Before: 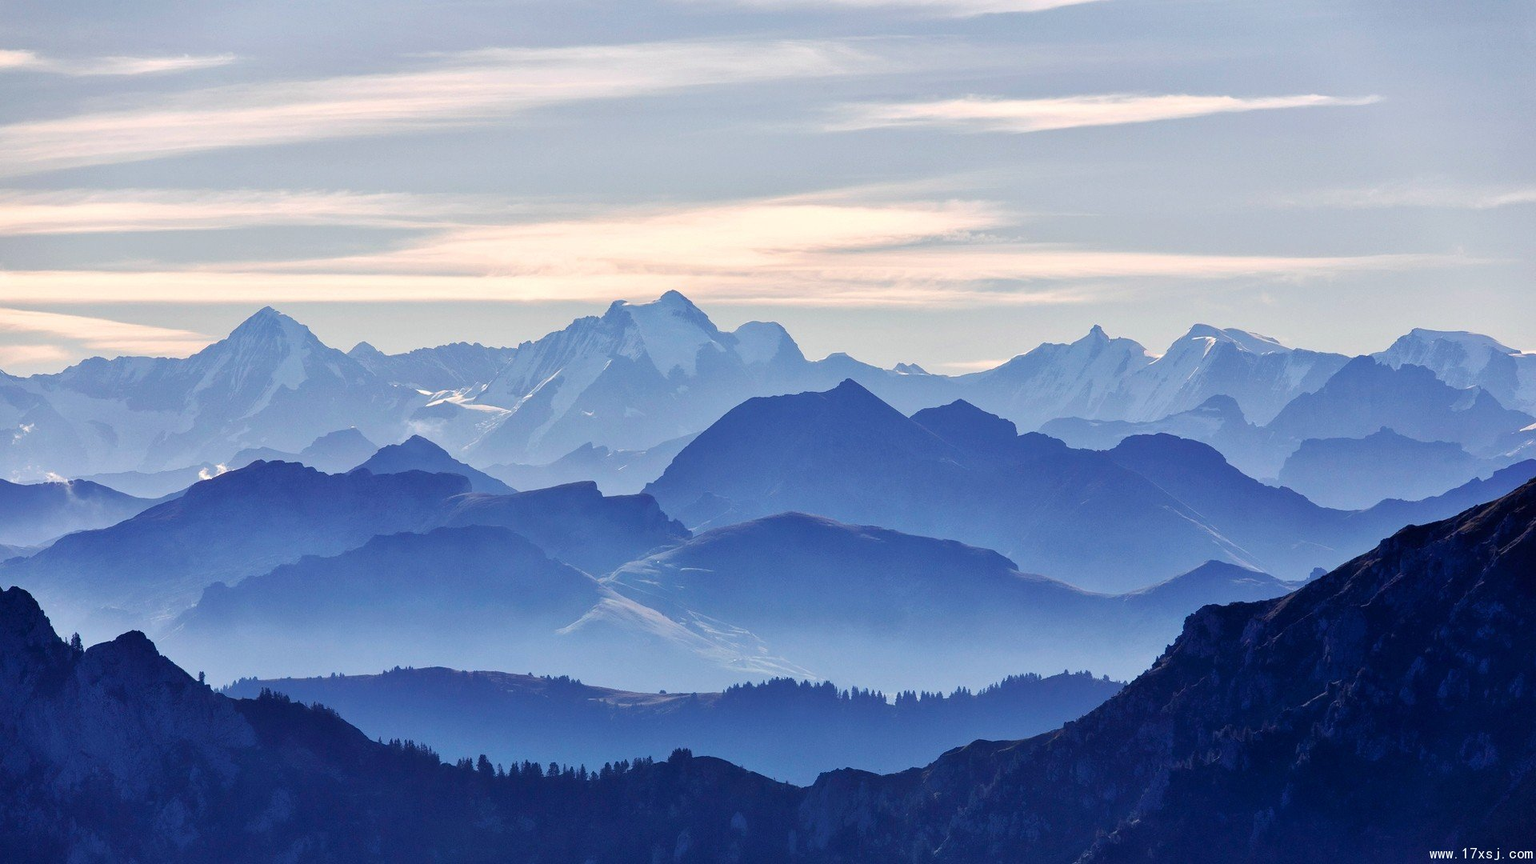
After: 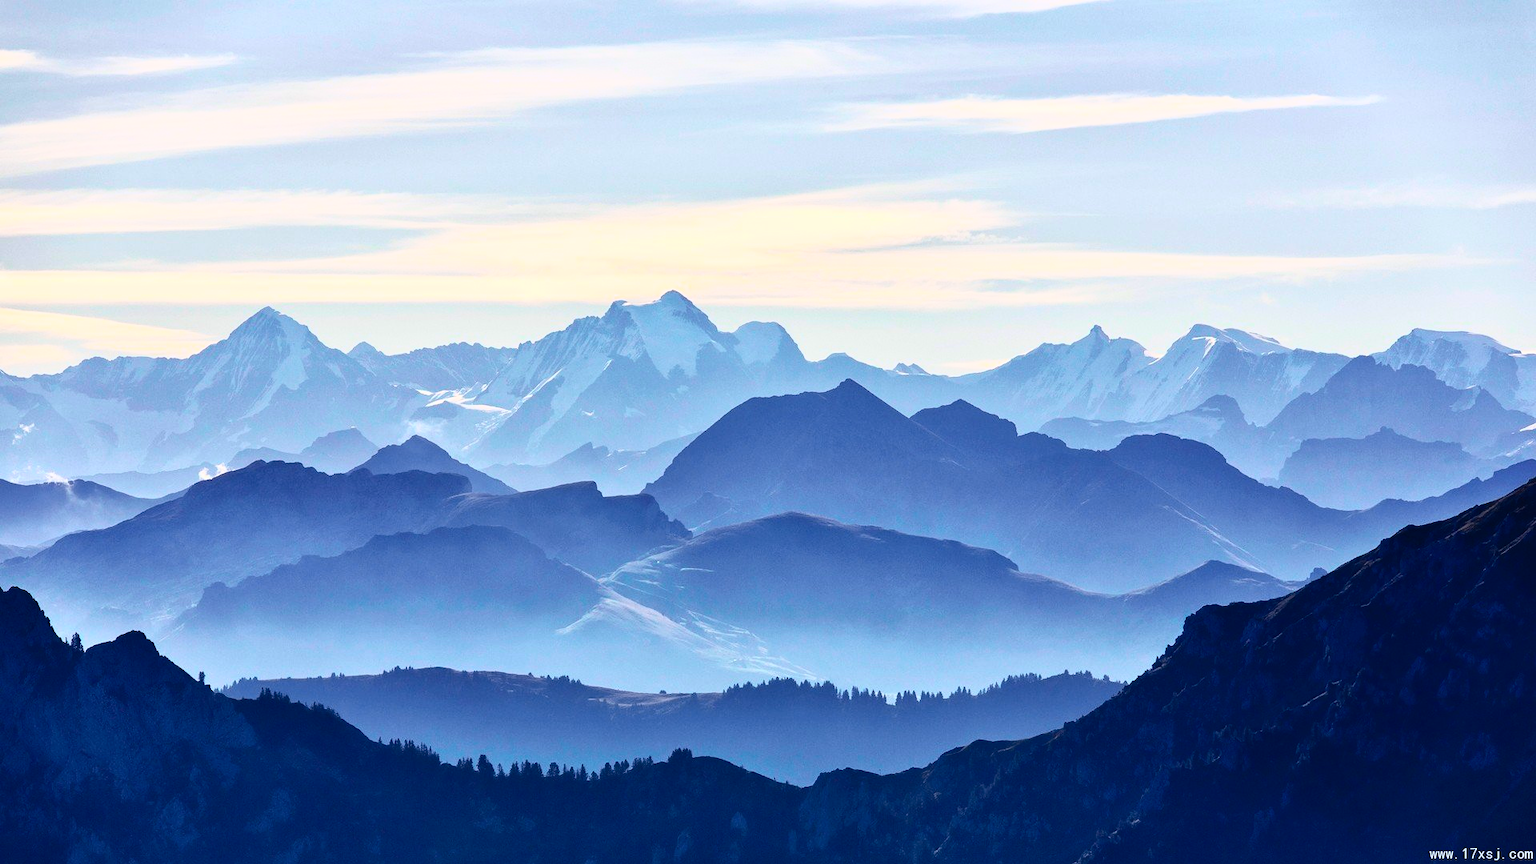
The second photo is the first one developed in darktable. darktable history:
tone curve: curves: ch0 [(0, 0.018) (0.162, 0.128) (0.434, 0.478) (0.667, 0.785) (0.819, 0.943) (1, 0.991)]; ch1 [(0, 0) (0.402, 0.36) (0.476, 0.449) (0.506, 0.505) (0.523, 0.518) (0.582, 0.586) (0.641, 0.668) (0.7, 0.741) (1, 1)]; ch2 [(0, 0) (0.416, 0.403) (0.483, 0.472) (0.503, 0.505) (0.521, 0.519) (0.547, 0.561) (0.597, 0.643) (0.699, 0.759) (0.997, 0.858)], color space Lab, independent channels
